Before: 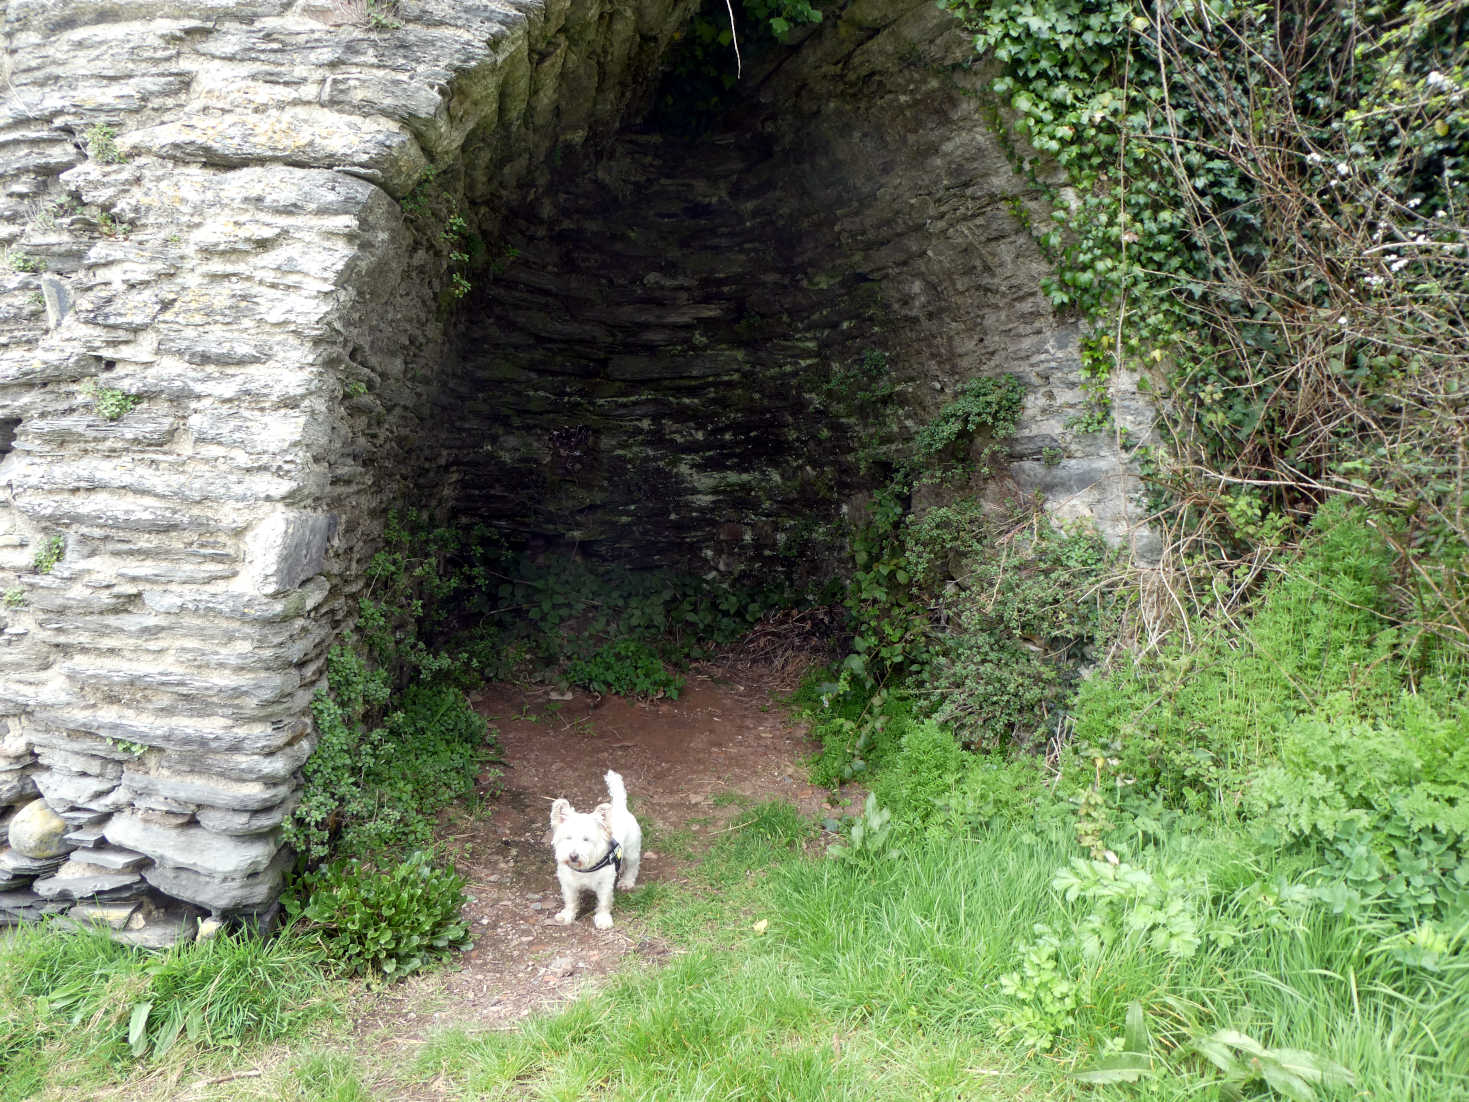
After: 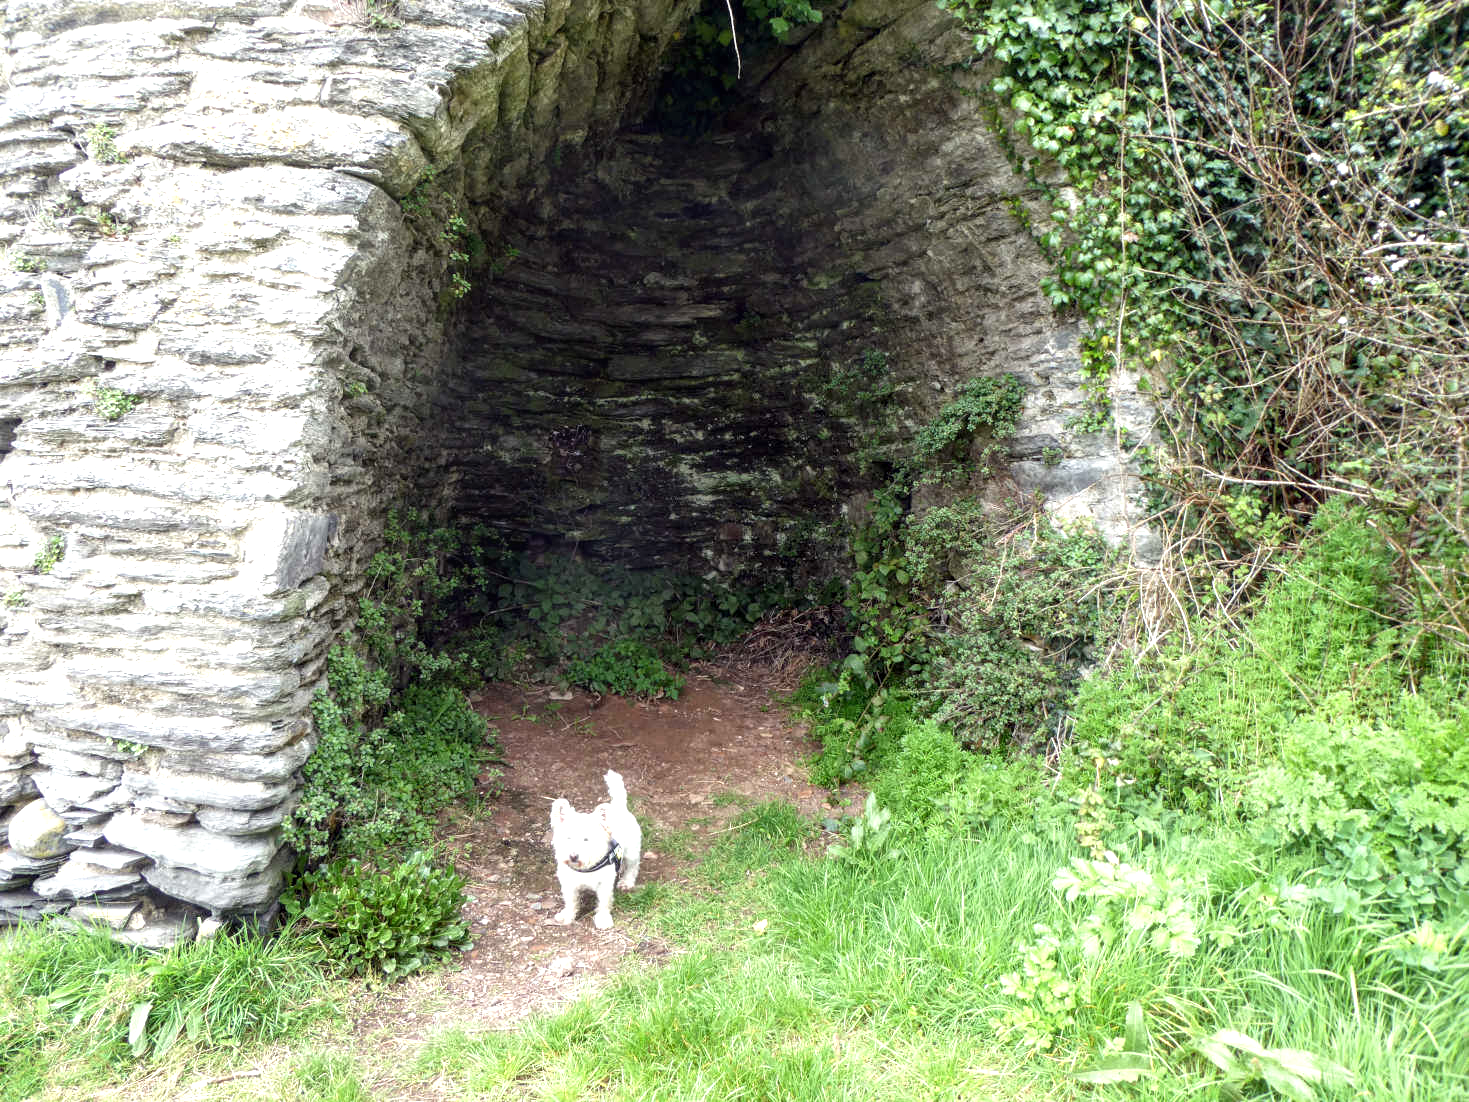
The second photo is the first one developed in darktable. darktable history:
local contrast: on, module defaults
exposure: black level correction 0, exposure 0.597 EV, compensate highlight preservation false
